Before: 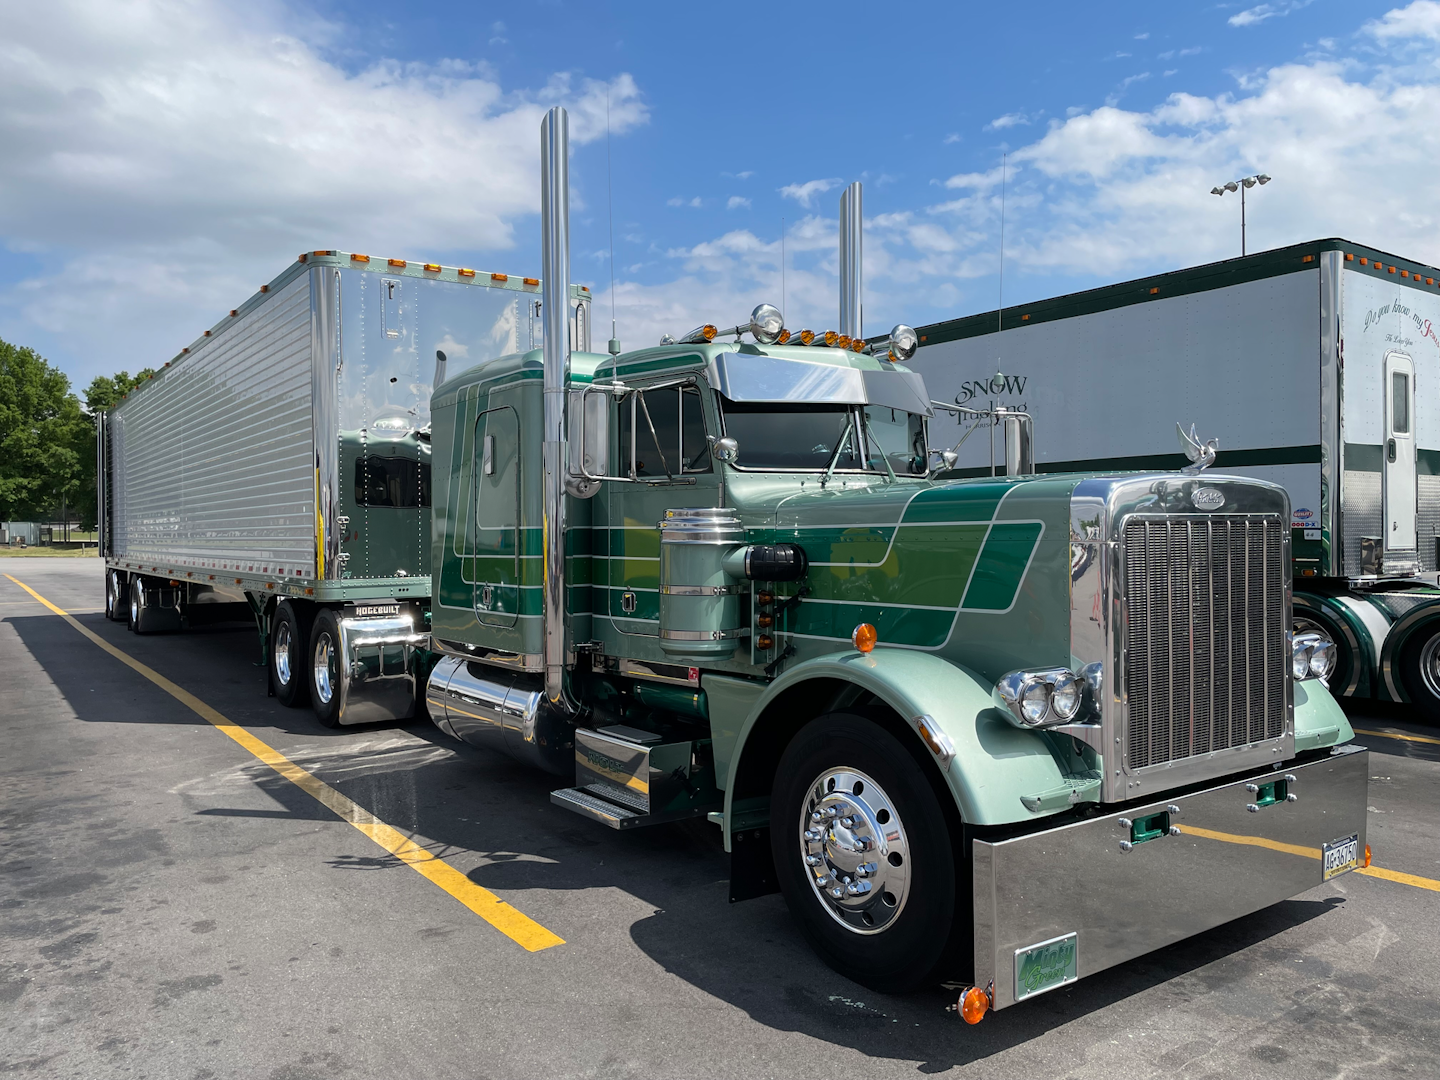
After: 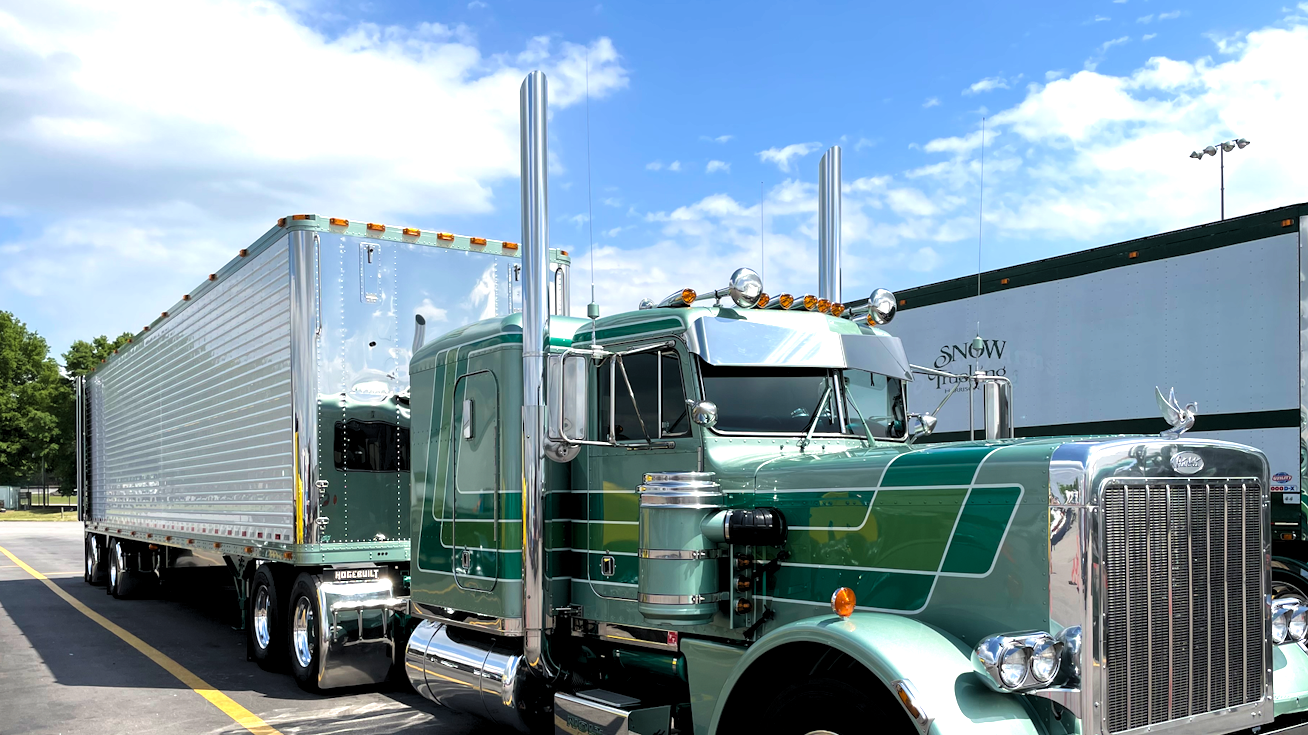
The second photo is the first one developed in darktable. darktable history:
levels: levels [0.062, 0.494, 0.925]
velvia: on, module defaults
exposure: exposure 0.497 EV, compensate highlight preservation false
crop: left 1.515%, top 3.419%, right 7.648%, bottom 28.444%
